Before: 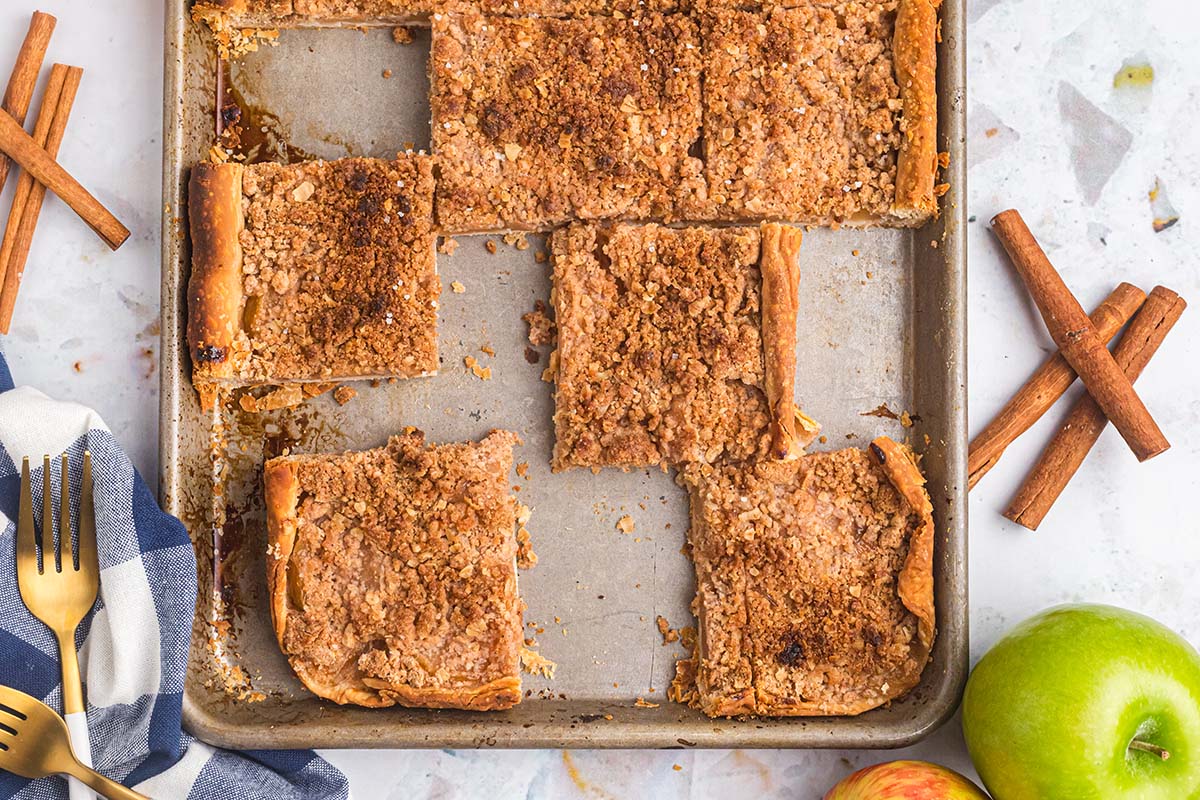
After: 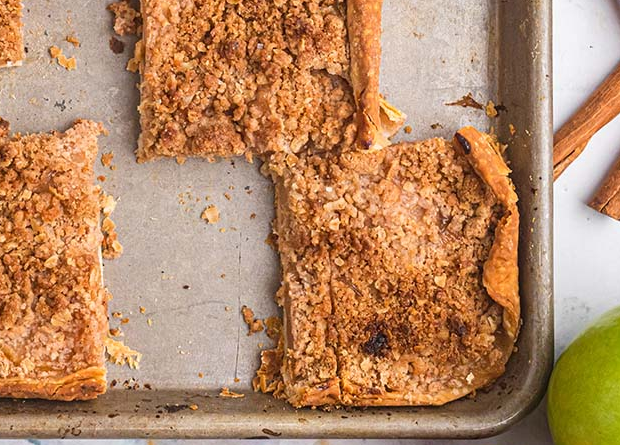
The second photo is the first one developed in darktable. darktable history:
crop: left 34.607%, top 38.86%, right 13.679%, bottom 5.441%
